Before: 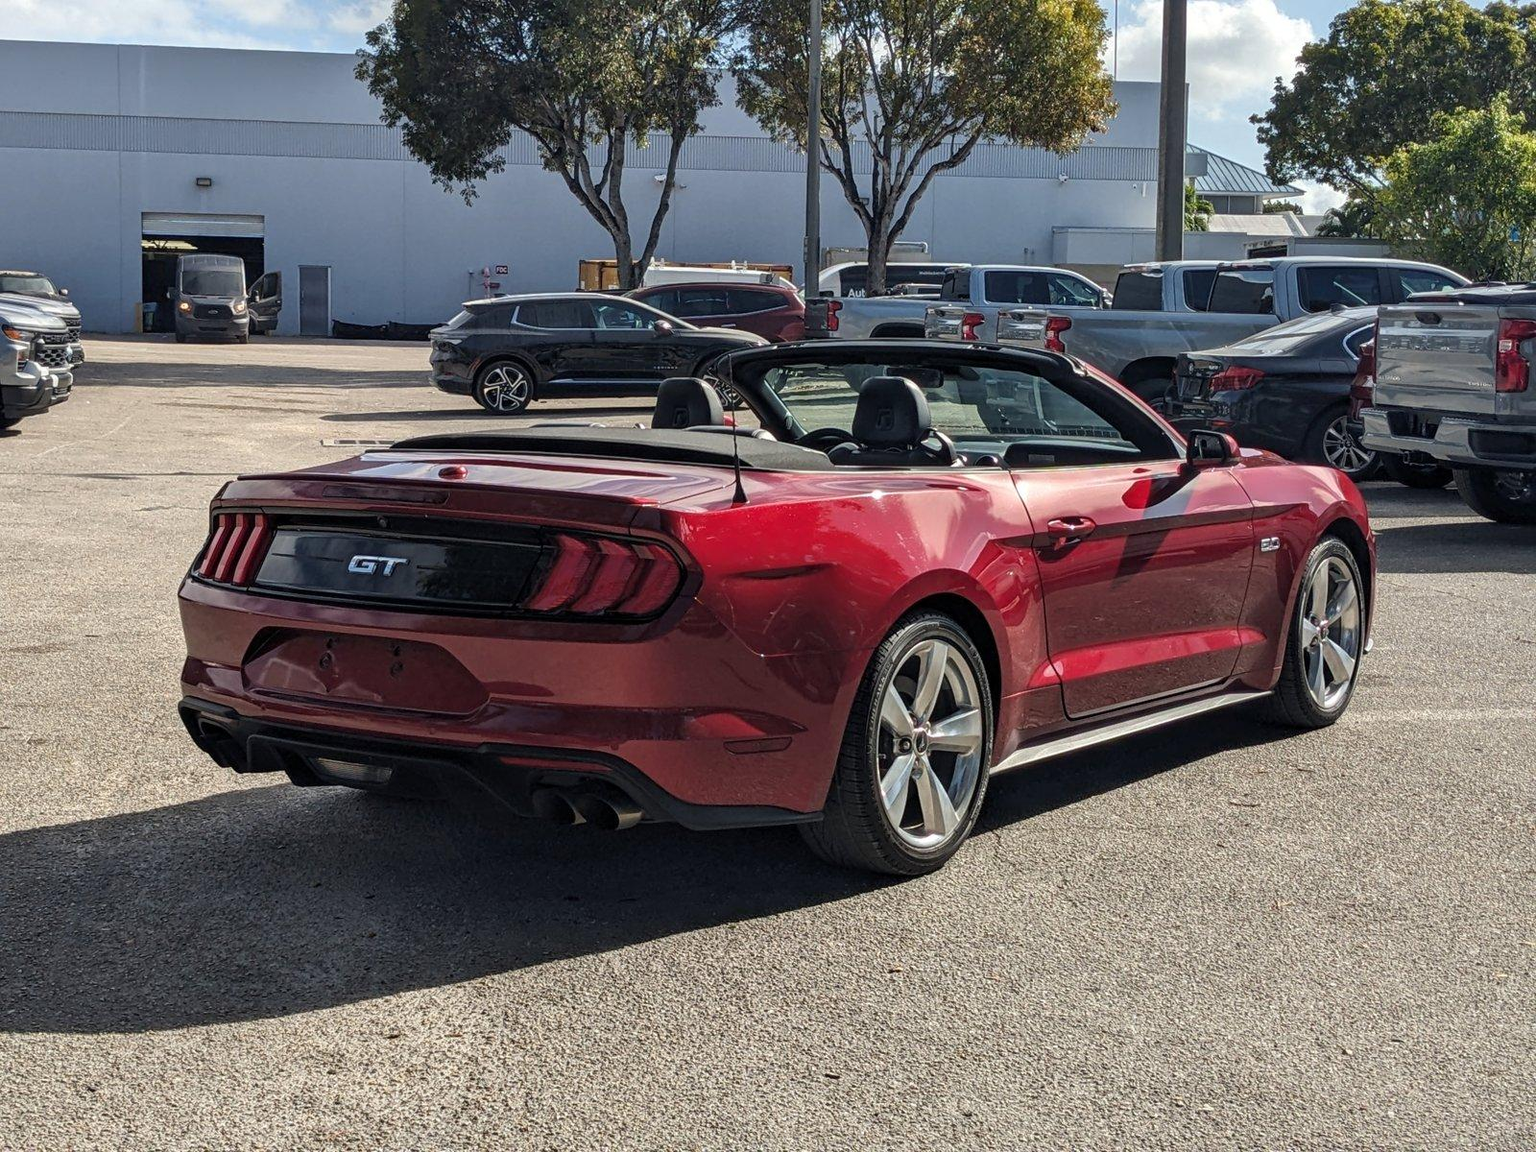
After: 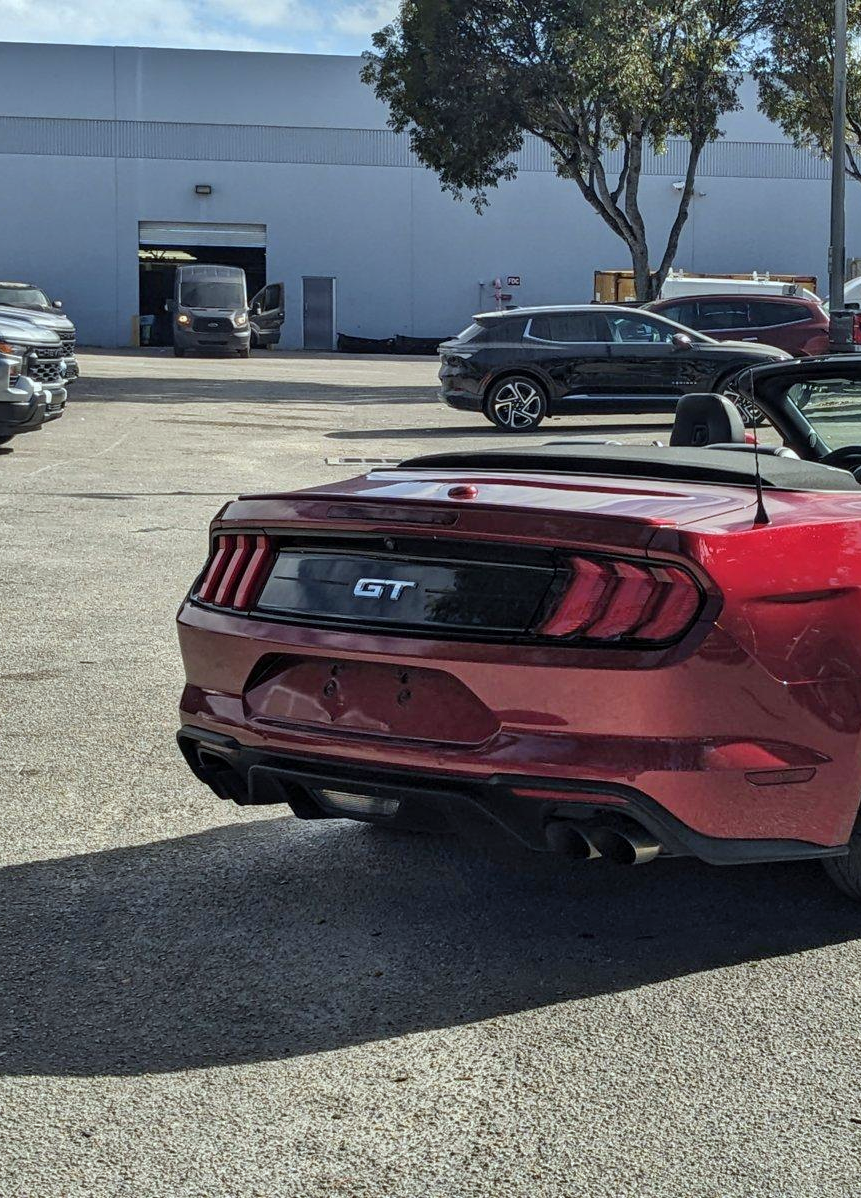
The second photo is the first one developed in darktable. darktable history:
white balance: red 0.925, blue 1.046
shadows and highlights: soften with gaussian
color correction: highlights b* 3
crop: left 0.587%, right 45.588%, bottom 0.086%
